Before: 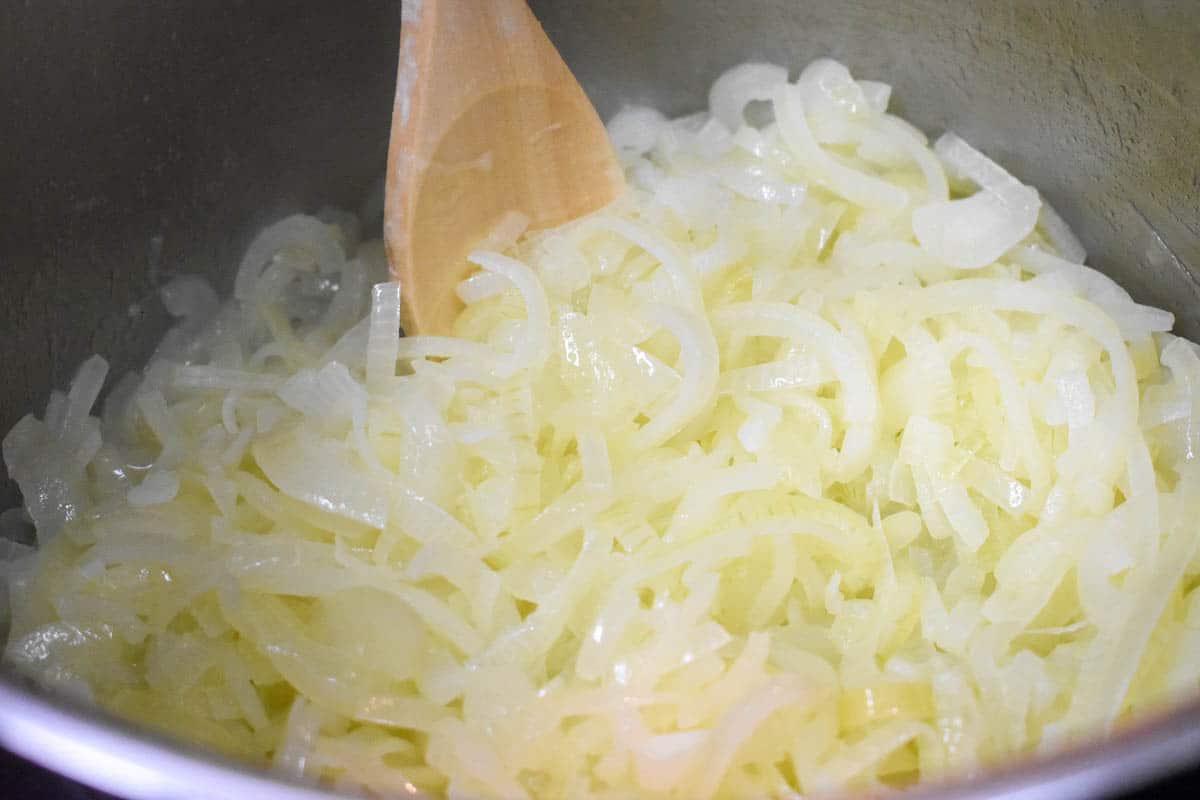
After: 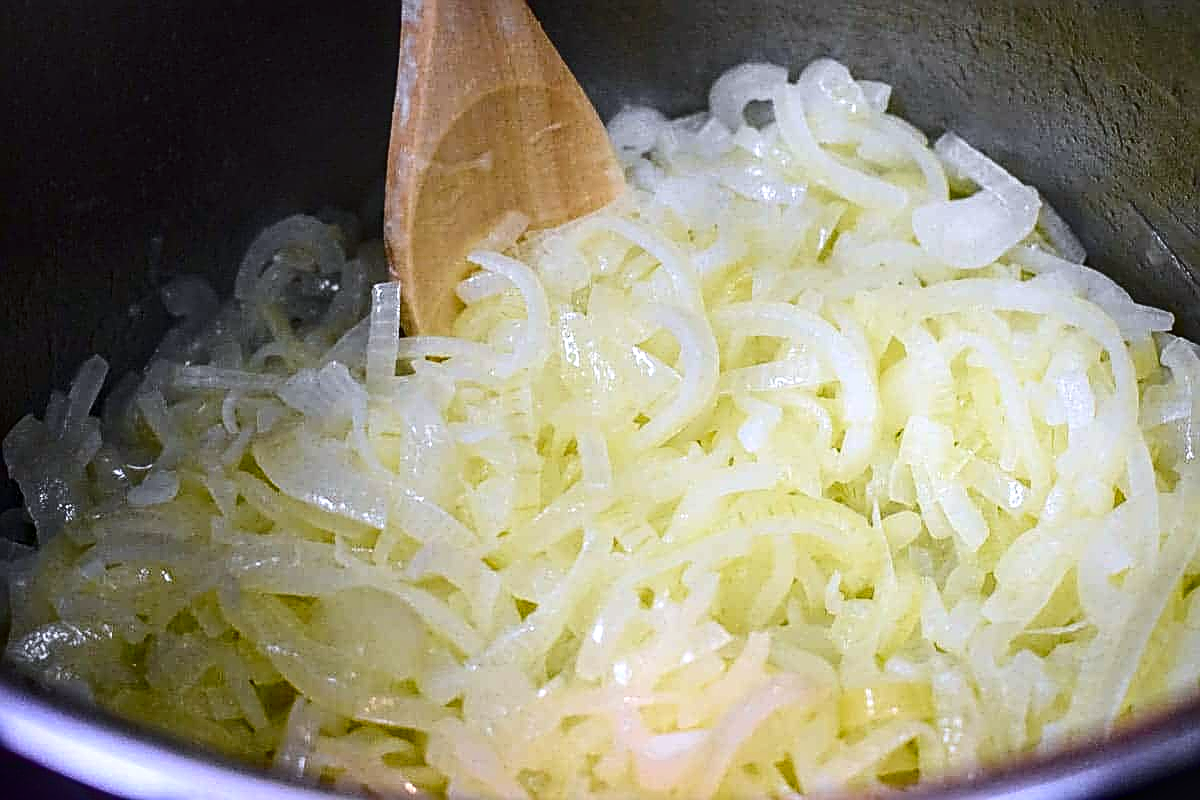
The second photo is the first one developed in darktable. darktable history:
color calibration: illuminant as shot in camera, x 0.358, y 0.373, temperature 4628.91 K
sharpen: amount 0.984
contrast brightness saturation: contrast 0.236, brightness -0.232, saturation 0.141
local contrast: on, module defaults
haze removal: compatibility mode true, adaptive false
